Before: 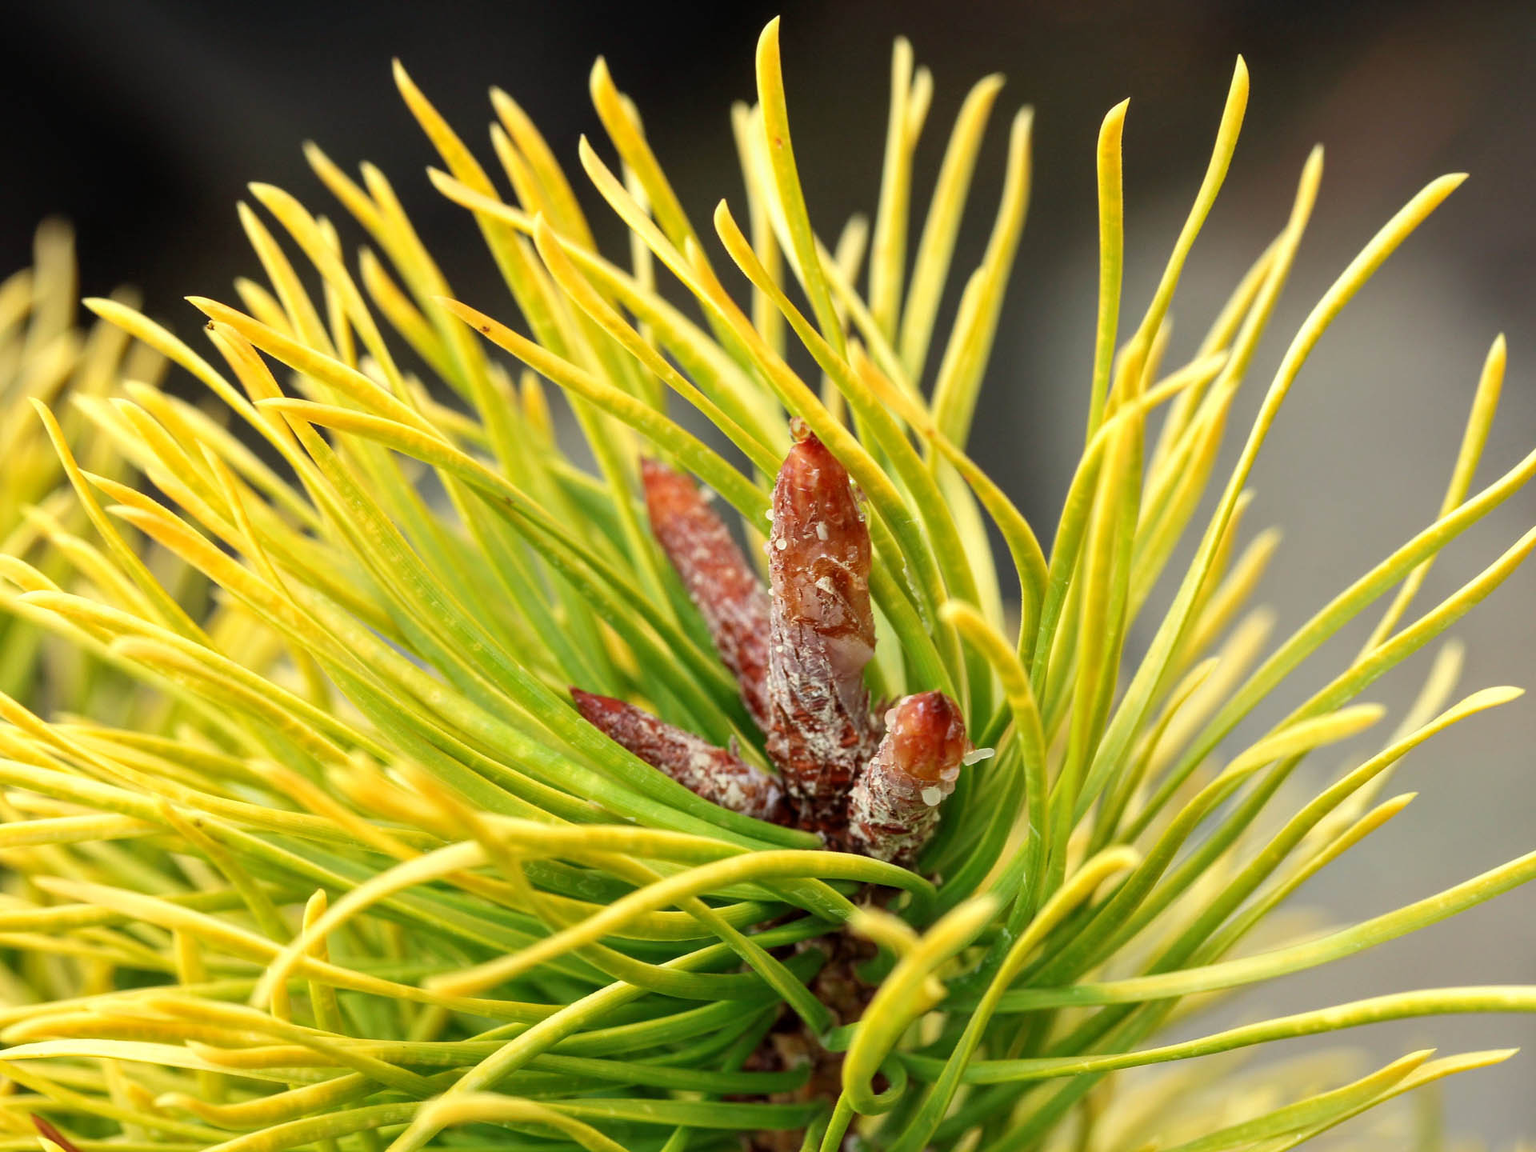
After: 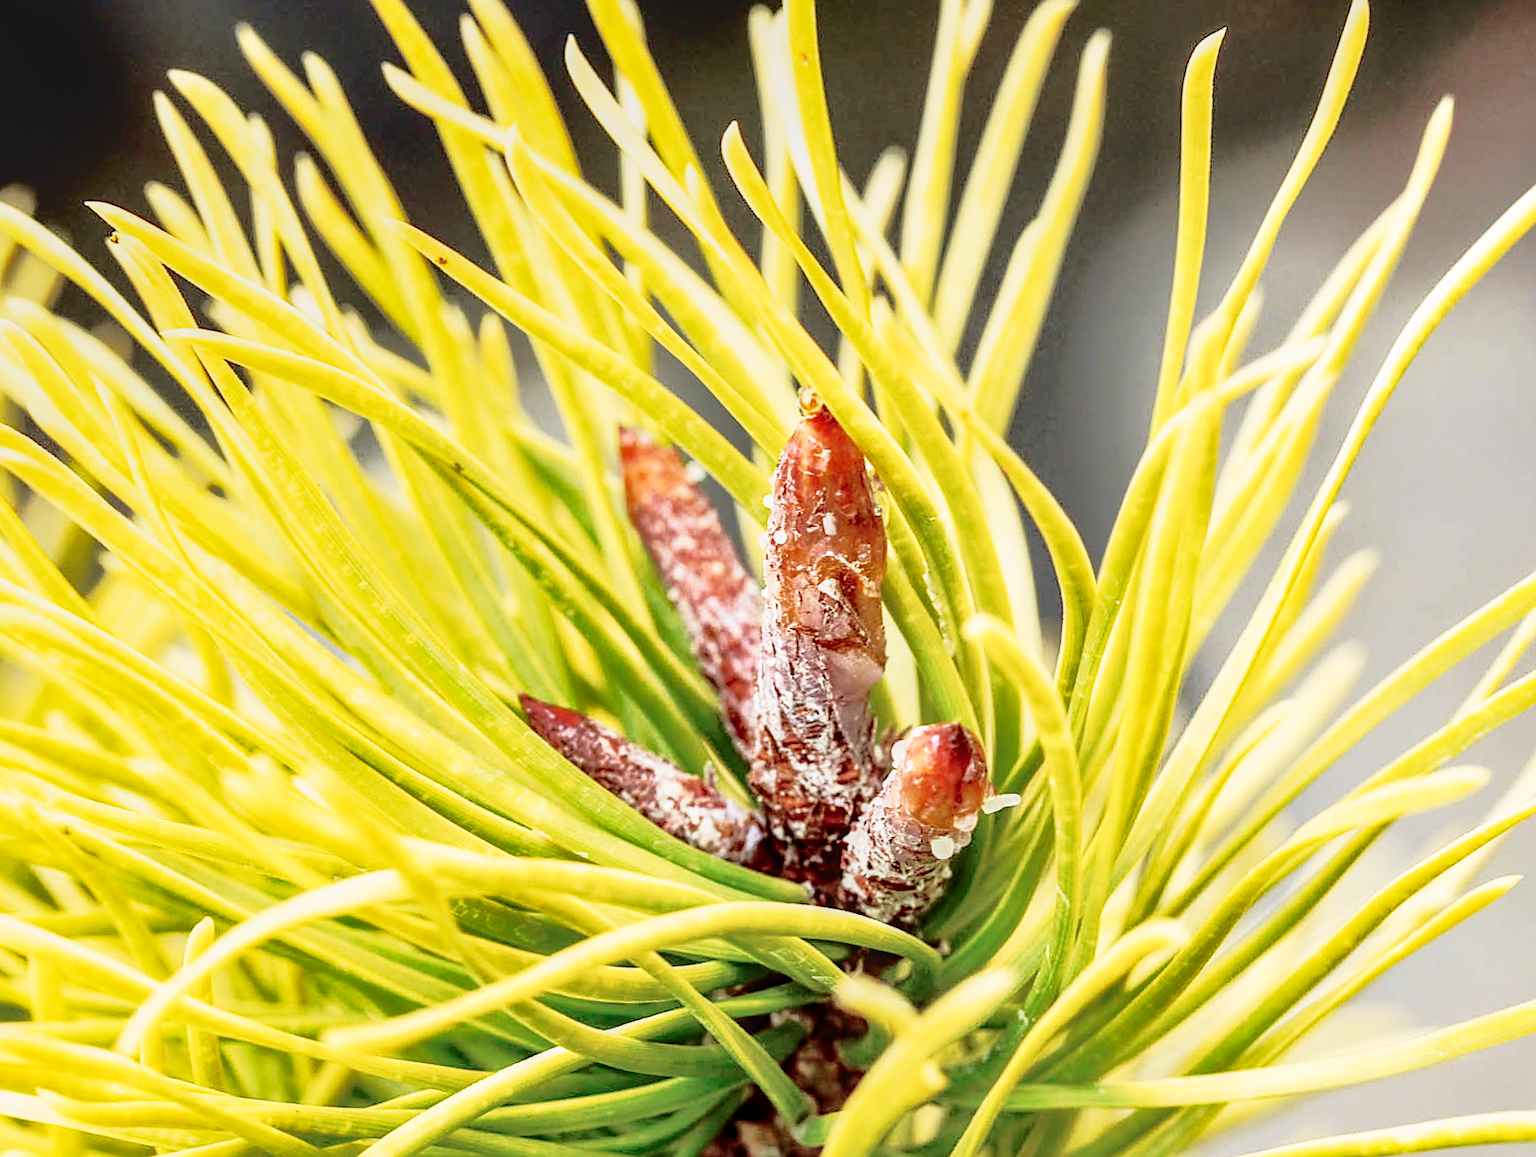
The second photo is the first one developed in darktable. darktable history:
base curve: curves: ch0 [(0, 0) (0.012, 0.01) (0.073, 0.168) (0.31, 0.711) (0.645, 0.957) (1, 1)], preserve colors none
crop and rotate: angle -3.23°, left 5.405%, top 5.229%, right 4.648%, bottom 4.411%
local contrast: detail 130%
tone curve: curves: ch0 [(0.003, 0.015) (0.104, 0.07) (0.239, 0.201) (0.327, 0.317) (0.401, 0.443) (0.495, 0.55) (0.65, 0.68) (0.832, 0.858) (1, 0.977)]; ch1 [(0, 0) (0.161, 0.092) (0.35, 0.33) (0.379, 0.401) (0.447, 0.476) (0.495, 0.499) (0.515, 0.518) (0.55, 0.557) (0.621, 0.615) (0.718, 0.734) (1, 1)]; ch2 [(0, 0) (0.359, 0.372) (0.437, 0.437) (0.502, 0.501) (0.534, 0.537) (0.599, 0.586) (1, 1)], color space Lab, independent channels, preserve colors none
contrast brightness saturation: contrast 0.058, brightness -0.009, saturation -0.222
shadows and highlights: highlights color adjustment 88.94%
sharpen: on, module defaults
color calibration: illuminant as shot in camera, x 0.358, y 0.373, temperature 4628.91 K
